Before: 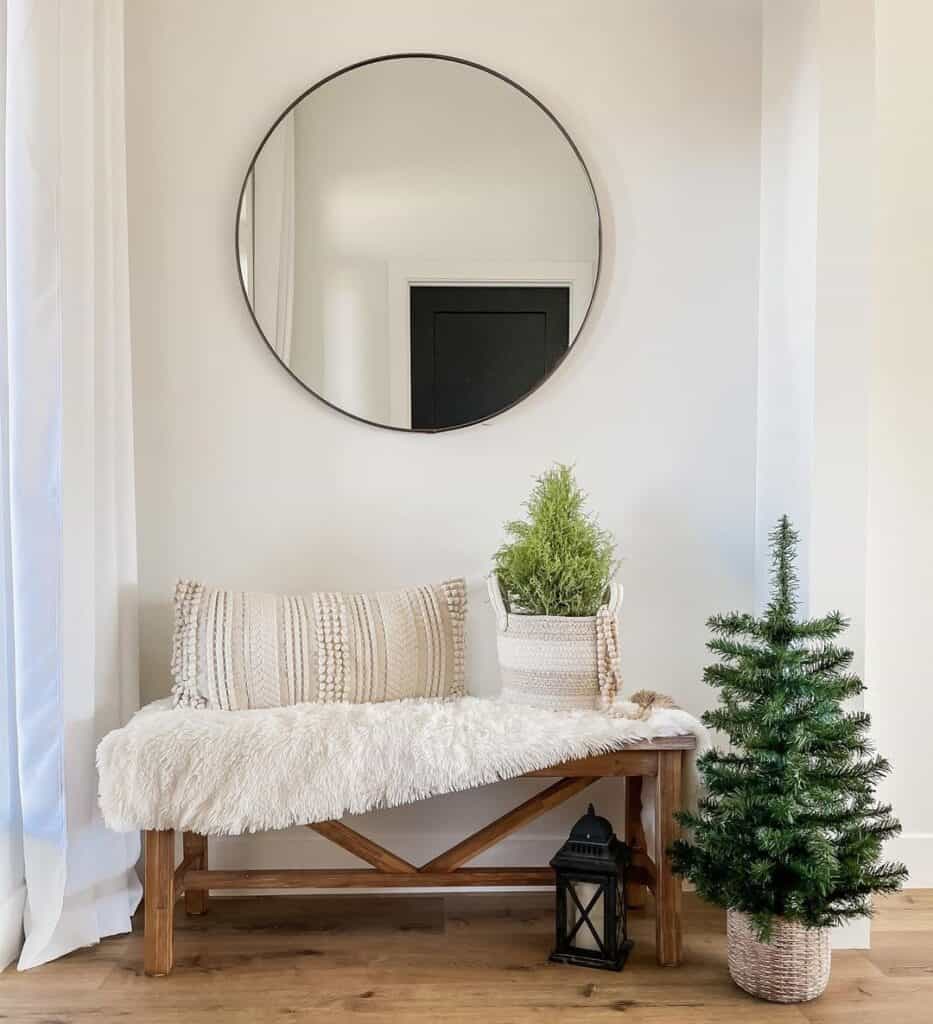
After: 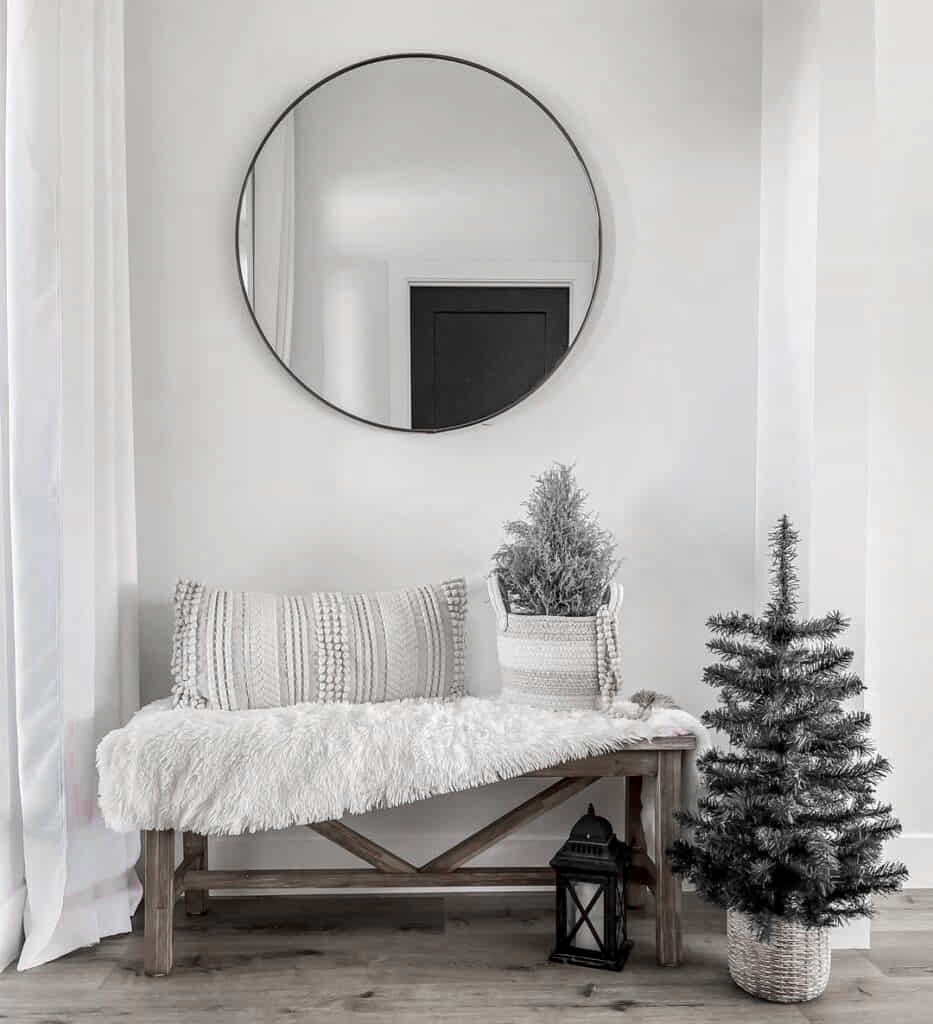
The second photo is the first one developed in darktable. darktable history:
local contrast: on, module defaults
color zones: curves: ch0 [(0, 0.278) (0.143, 0.5) (0.286, 0.5) (0.429, 0.5) (0.571, 0.5) (0.714, 0.5) (0.857, 0.5) (1, 0.5)]; ch1 [(0, 1) (0.143, 0.165) (0.286, 0) (0.429, 0) (0.571, 0) (0.714, 0) (0.857, 0.5) (1, 0.5)]; ch2 [(0, 0.508) (0.143, 0.5) (0.286, 0.5) (0.429, 0.5) (0.571, 0.5) (0.714, 0.5) (0.857, 0.5) (1, 0.5)]
